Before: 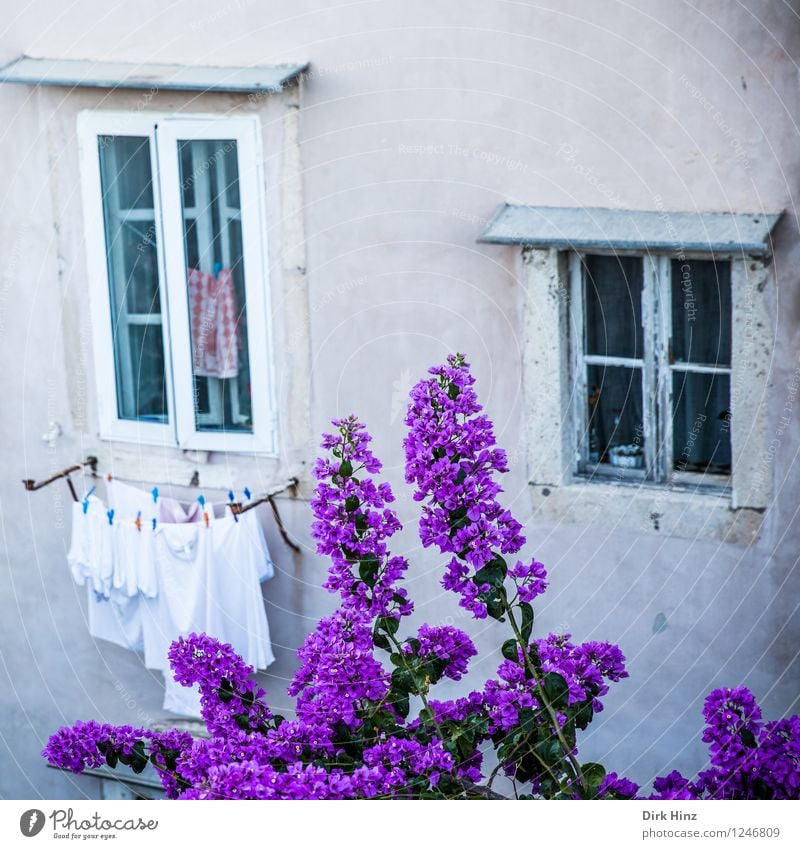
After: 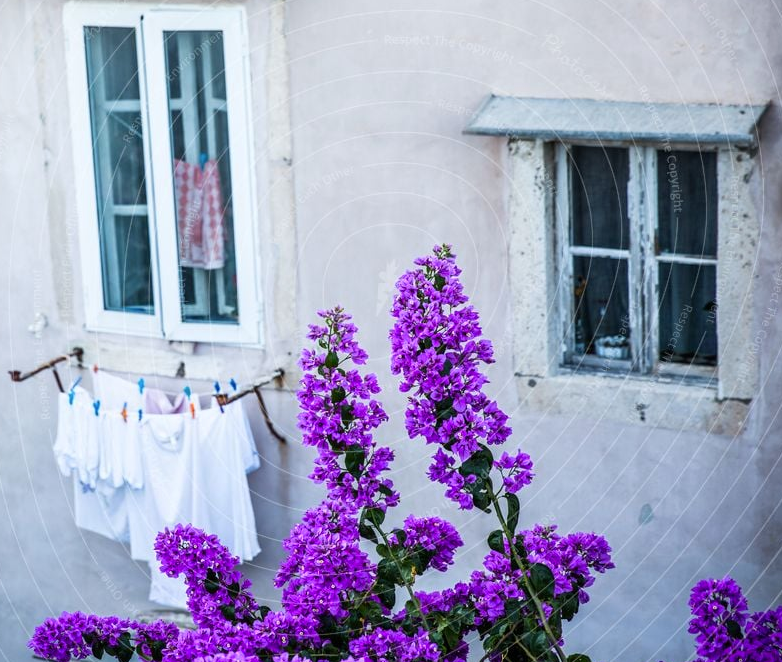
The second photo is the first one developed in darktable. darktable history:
crop and rotate: left 1.94%, top 12.858%, right 0.278%, bottom 9.125%
color zones: curves: ch0 [(0.224, 0.526) (0.75, 0.5)]; ch1 [(0.055, 0.526) (0.224, 0.761) (0.377, 0.526) (0.75, 0.5)]
